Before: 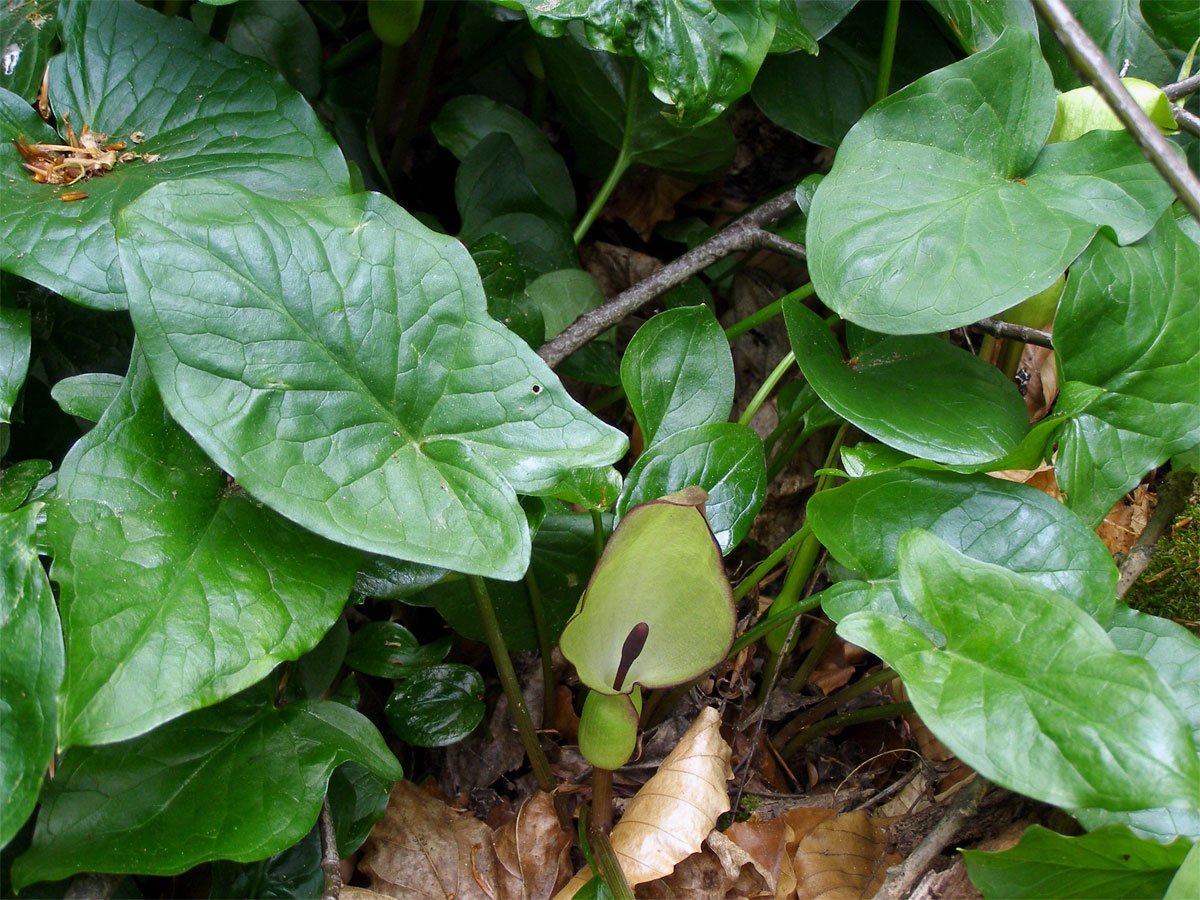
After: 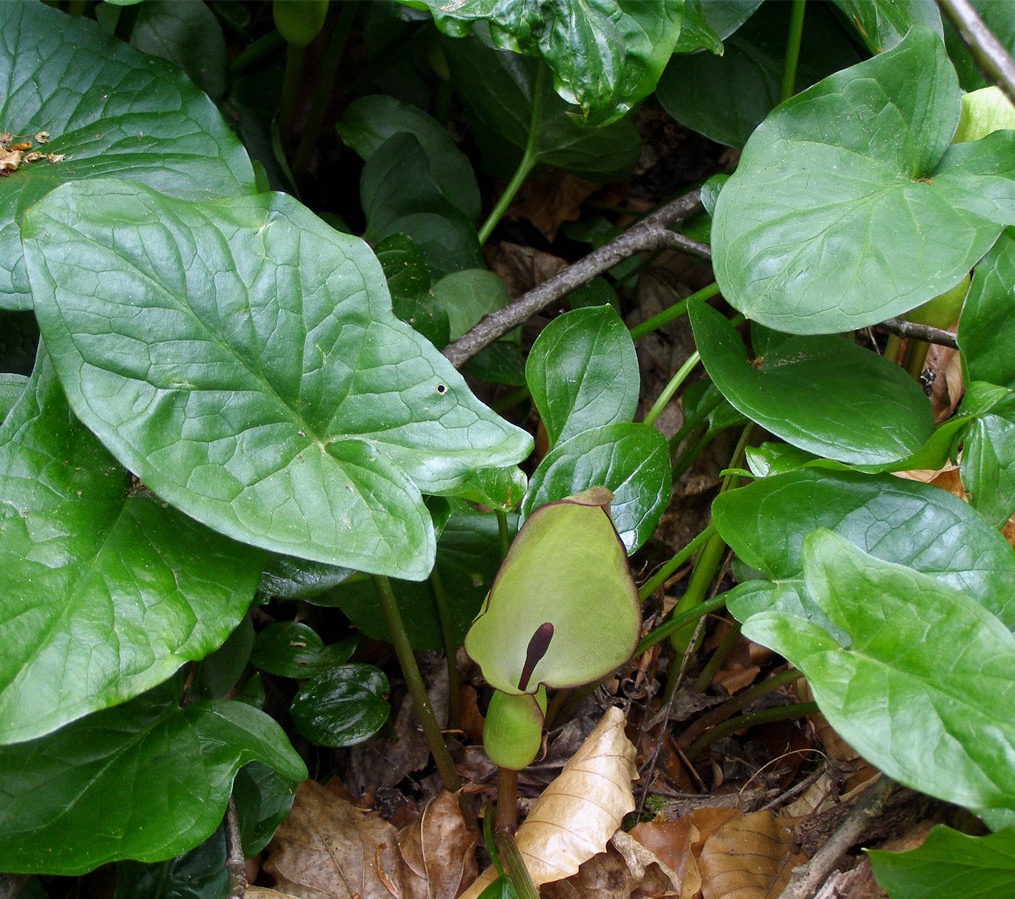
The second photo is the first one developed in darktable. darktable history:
crop: left 7.968%, right 7.383%
